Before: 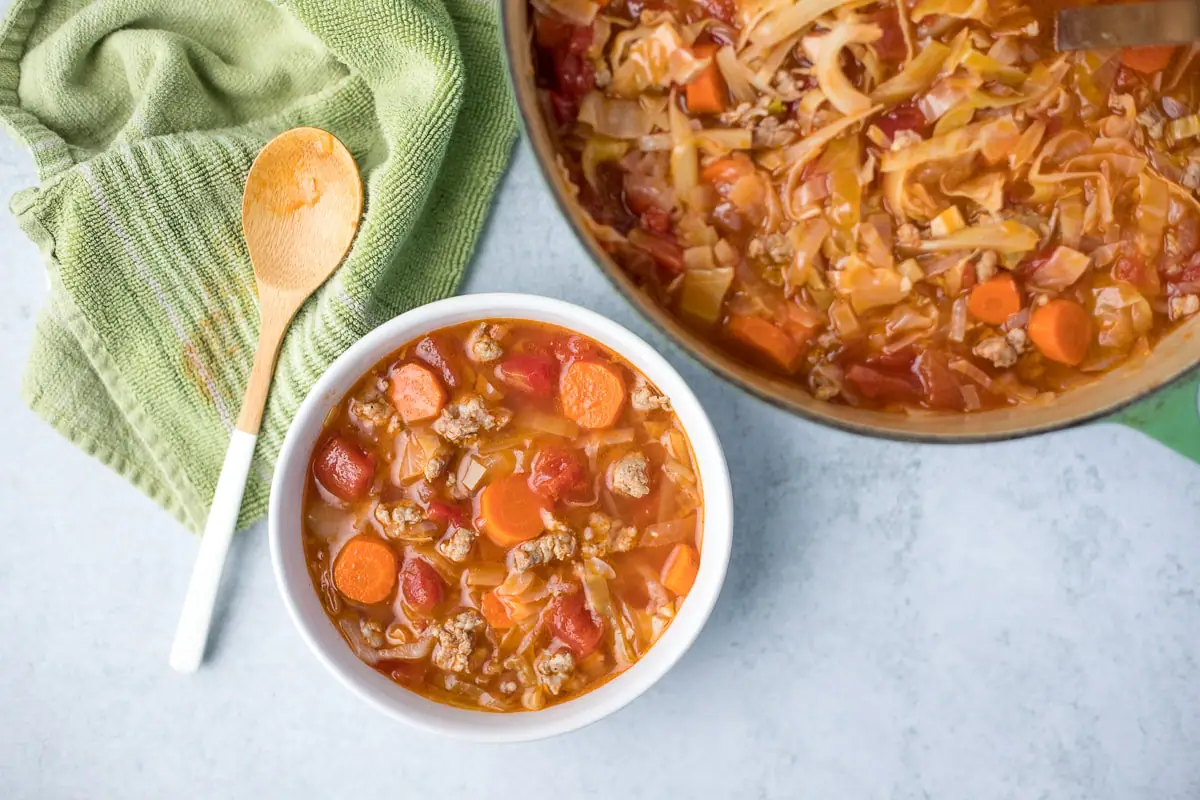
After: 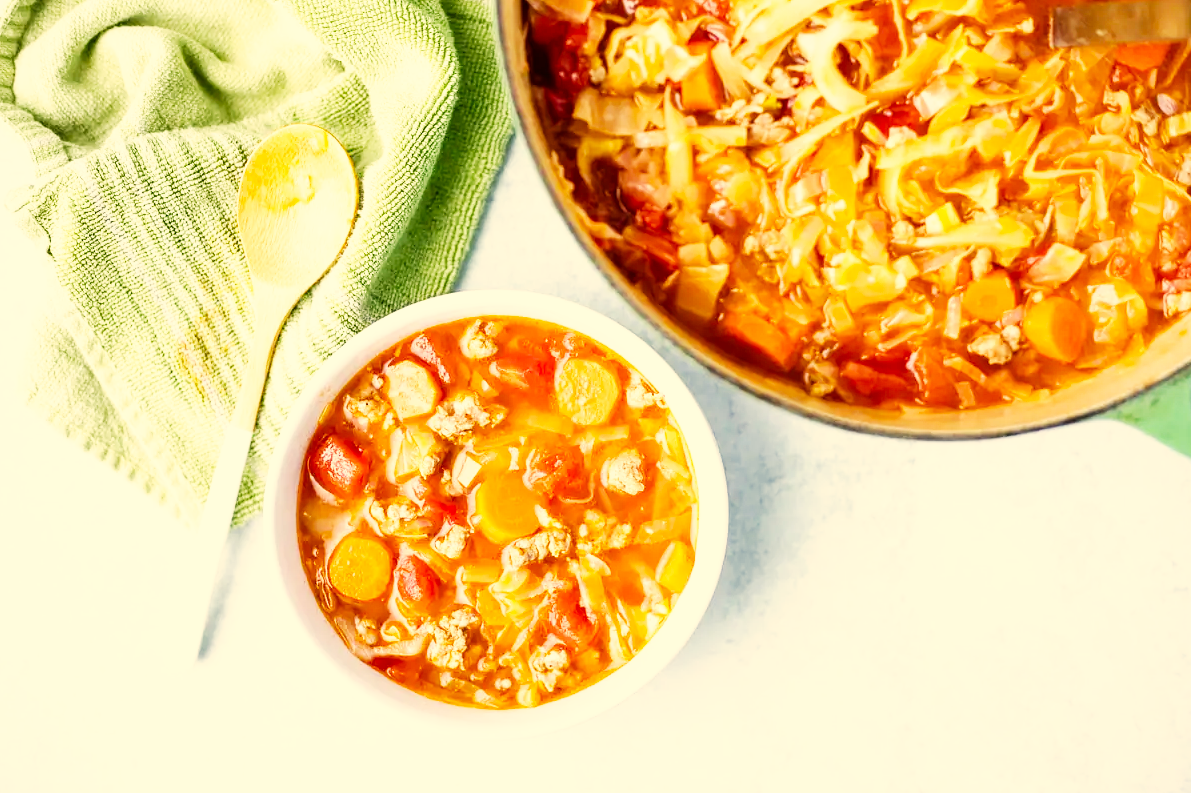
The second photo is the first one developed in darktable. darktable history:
crop: left 0.434%, top 0.485%, right 0.244%, bottom 0.386%
color correction: highlights a* 1.39, highlights b* 17.83
base curve: curves: ch0 [(0, 0) (0.007, 0.004) (0.027, 0.03) (0.046, 0.07) (0.207, 0.54) (0.442, 0.872) (0.673, 0.972) (1, 1)], preserve colors none
